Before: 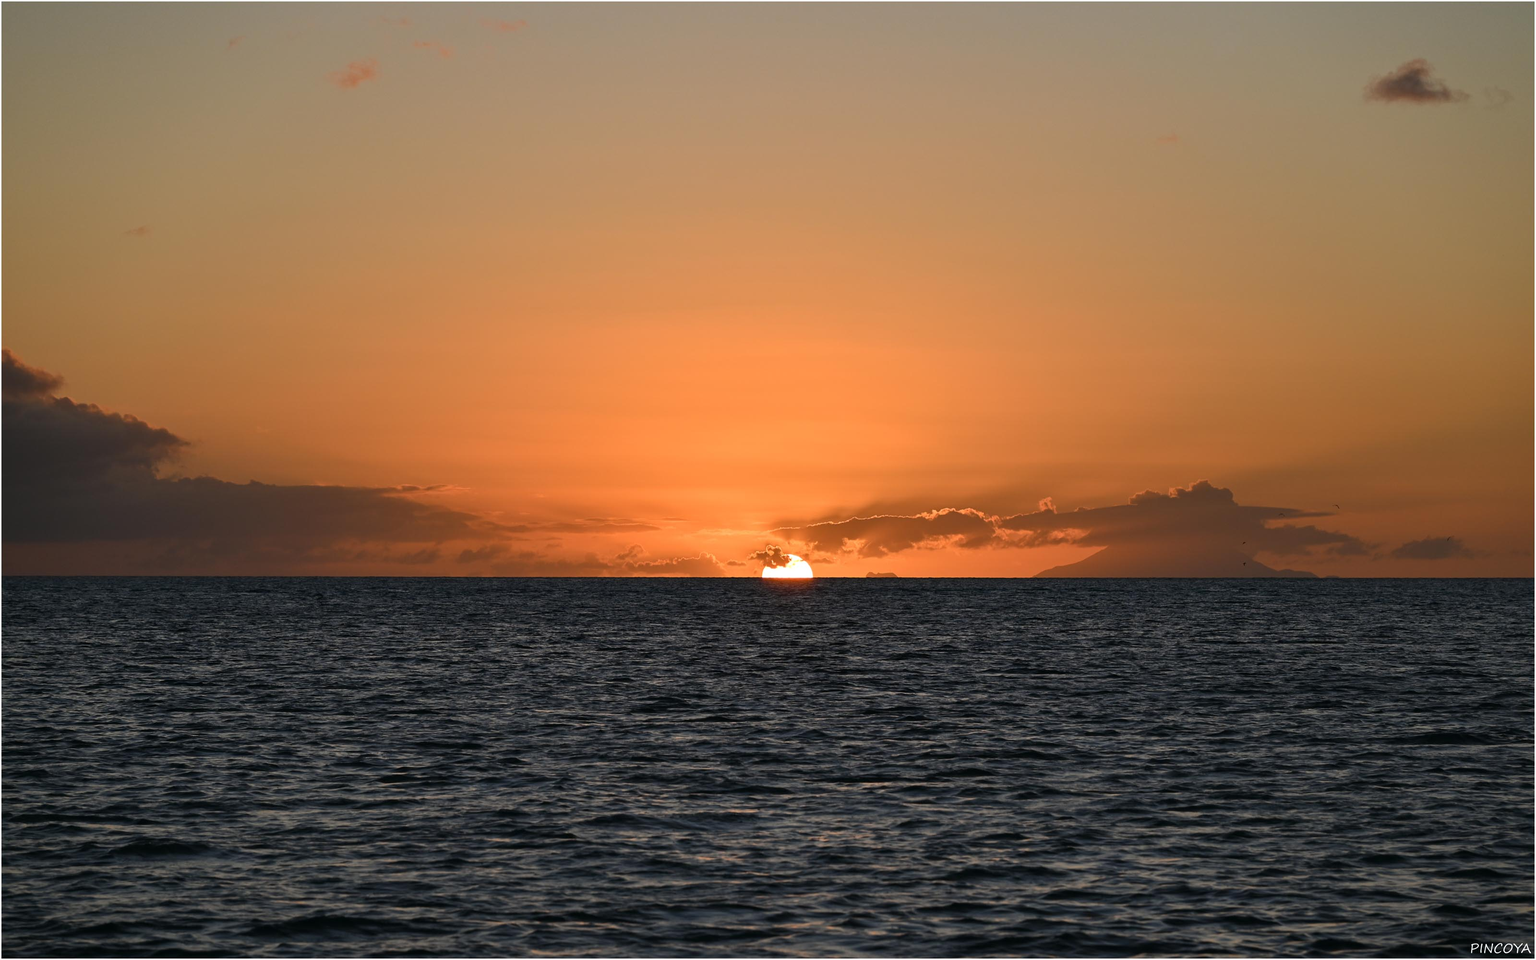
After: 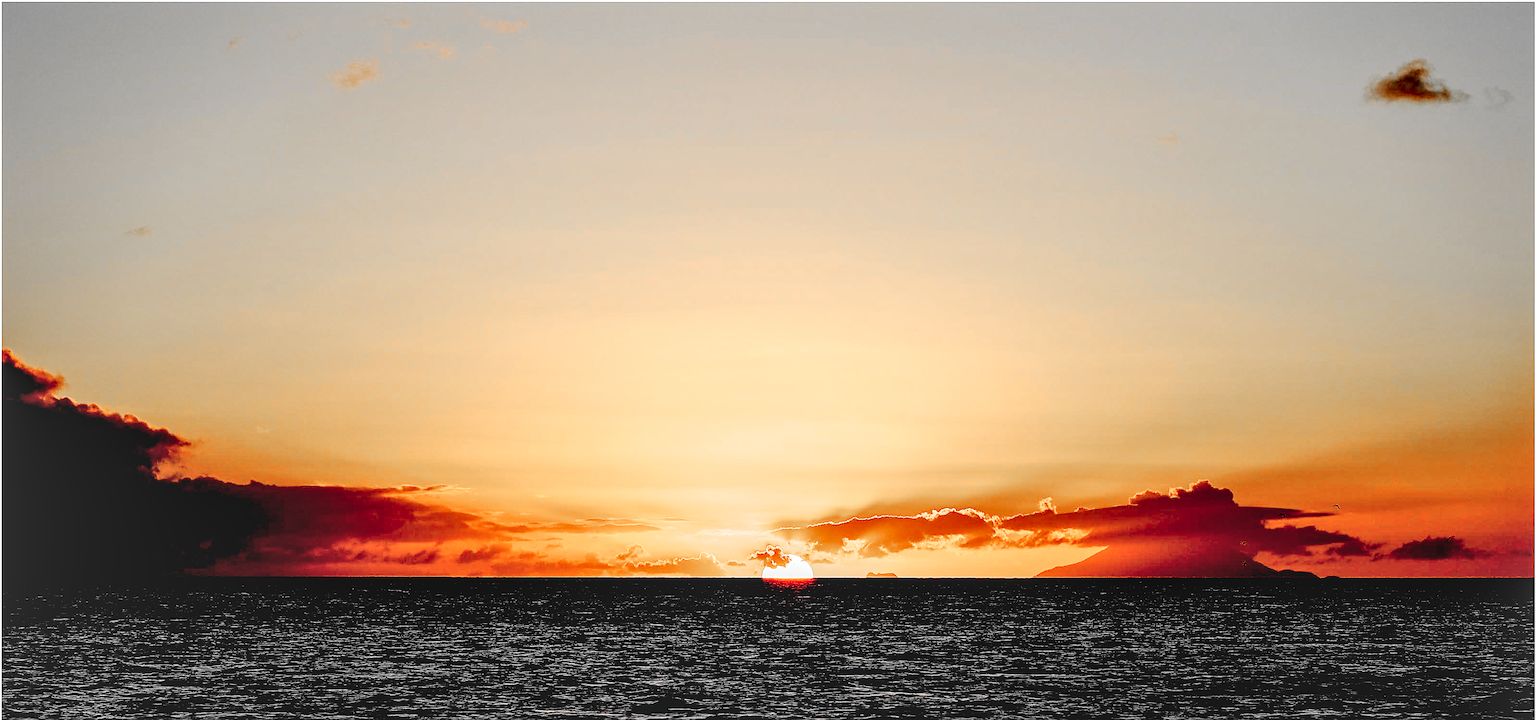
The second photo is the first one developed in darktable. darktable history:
crop: bottom 24.978%
sharpen: radius 1.392, amount 1.233, threshold 0.652
exposure: black level correction 0.055, exposure -0.037 EV, compensate highlight preservation false
local contrast: highlights 62%, detail 143%, midtone range 0.422
tone equalizer: mask exposure compensation -0.487 EV
base curve: curves: ch0 [(0, 0.007) (0.028, 0.063) (0.121, 0.311) (0.46, 0.743) (0.859, 0.957) (1, 1)], preserve colors none
color zones: curves: ch0 [(0, 0.65) (0.096, 0.644) (0.221, 0.539) (0.429, 0.5) (0.571, 0.5) (0.714, 0.5) (0.857, 0.5) (1, 0.65)]; ch1 [(0, 0.5) (0.143, 0.5) (0.257, -0.002) (0.429, 0.04) (0.571, -0.001) (0.714, -0.015) (0.857, 0.024) (1, 0.5)]
